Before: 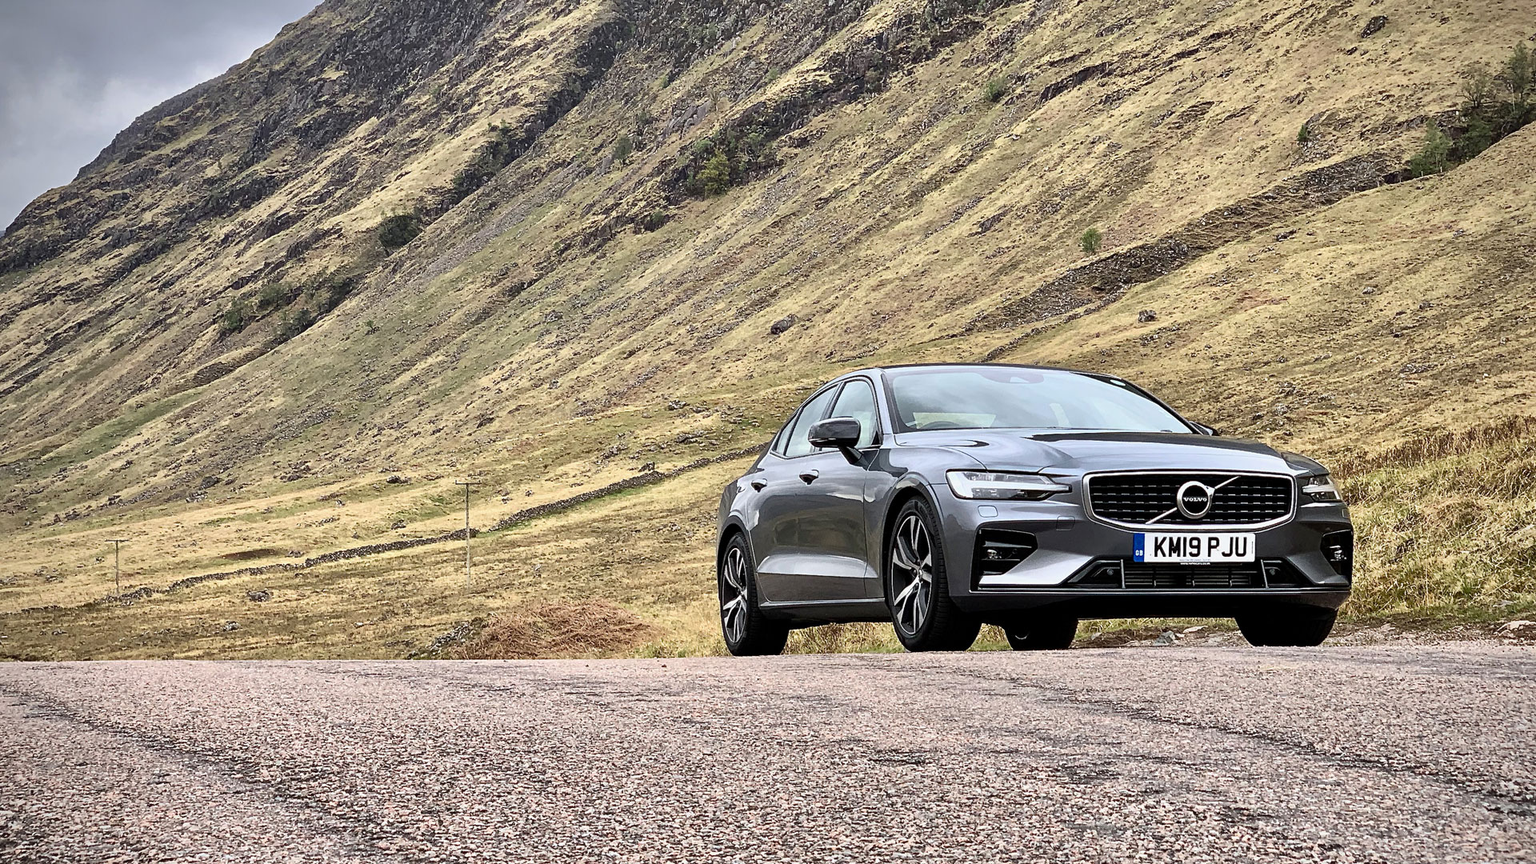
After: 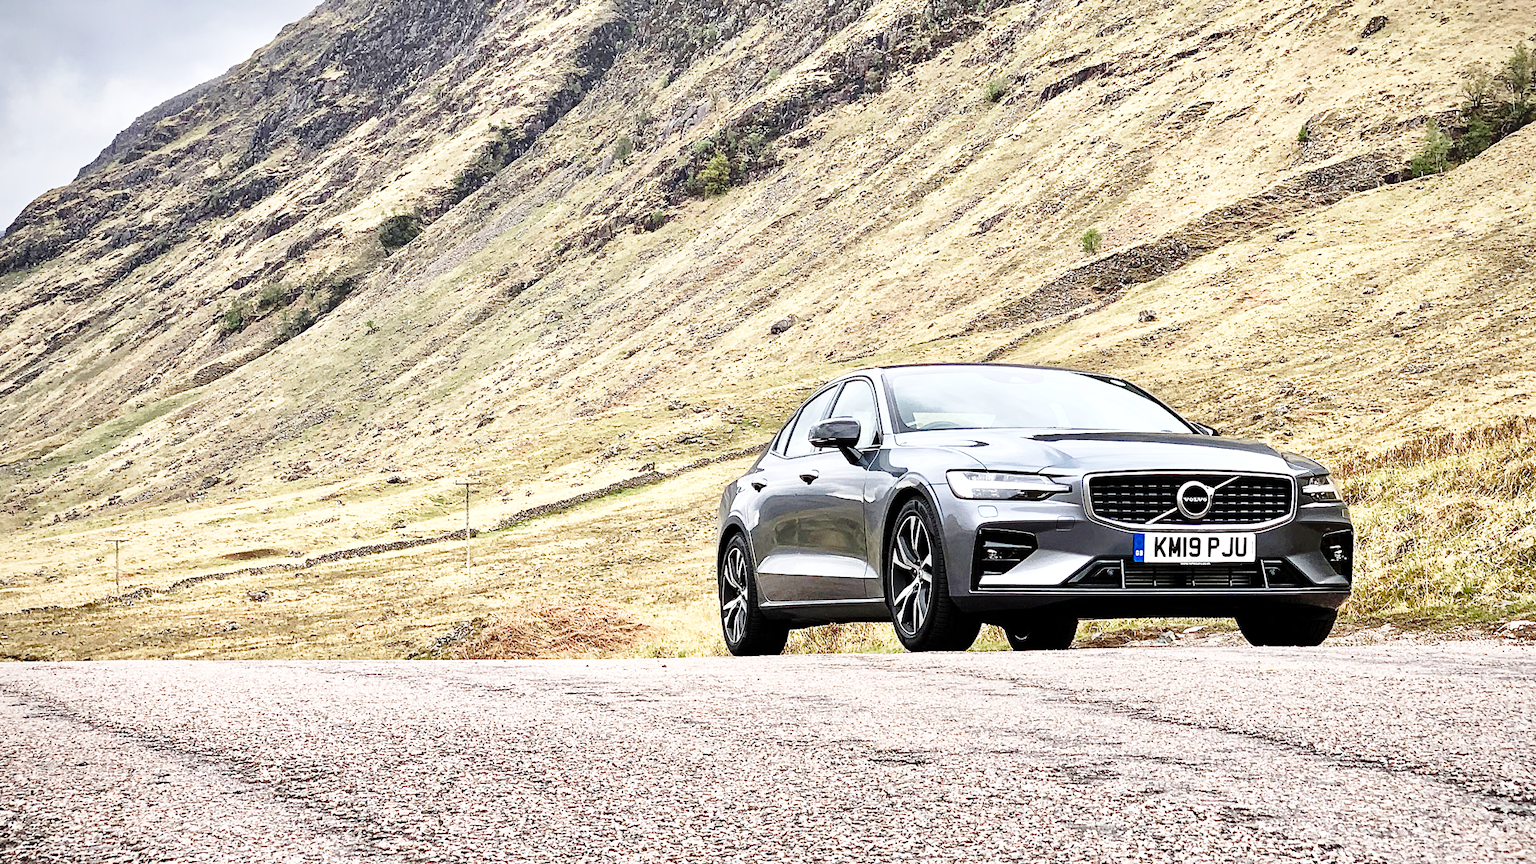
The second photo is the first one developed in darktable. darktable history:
exposure: exposure 0.377 EV, compensate exposure bias true, compensate highlight preservation false
base curve: curves: ch0 [(0, 0) (0.028, 0.03) (0.121, 0.232) (0.46, 0.748) (0.859, 0.968) (1, 1)], preserve colors none
